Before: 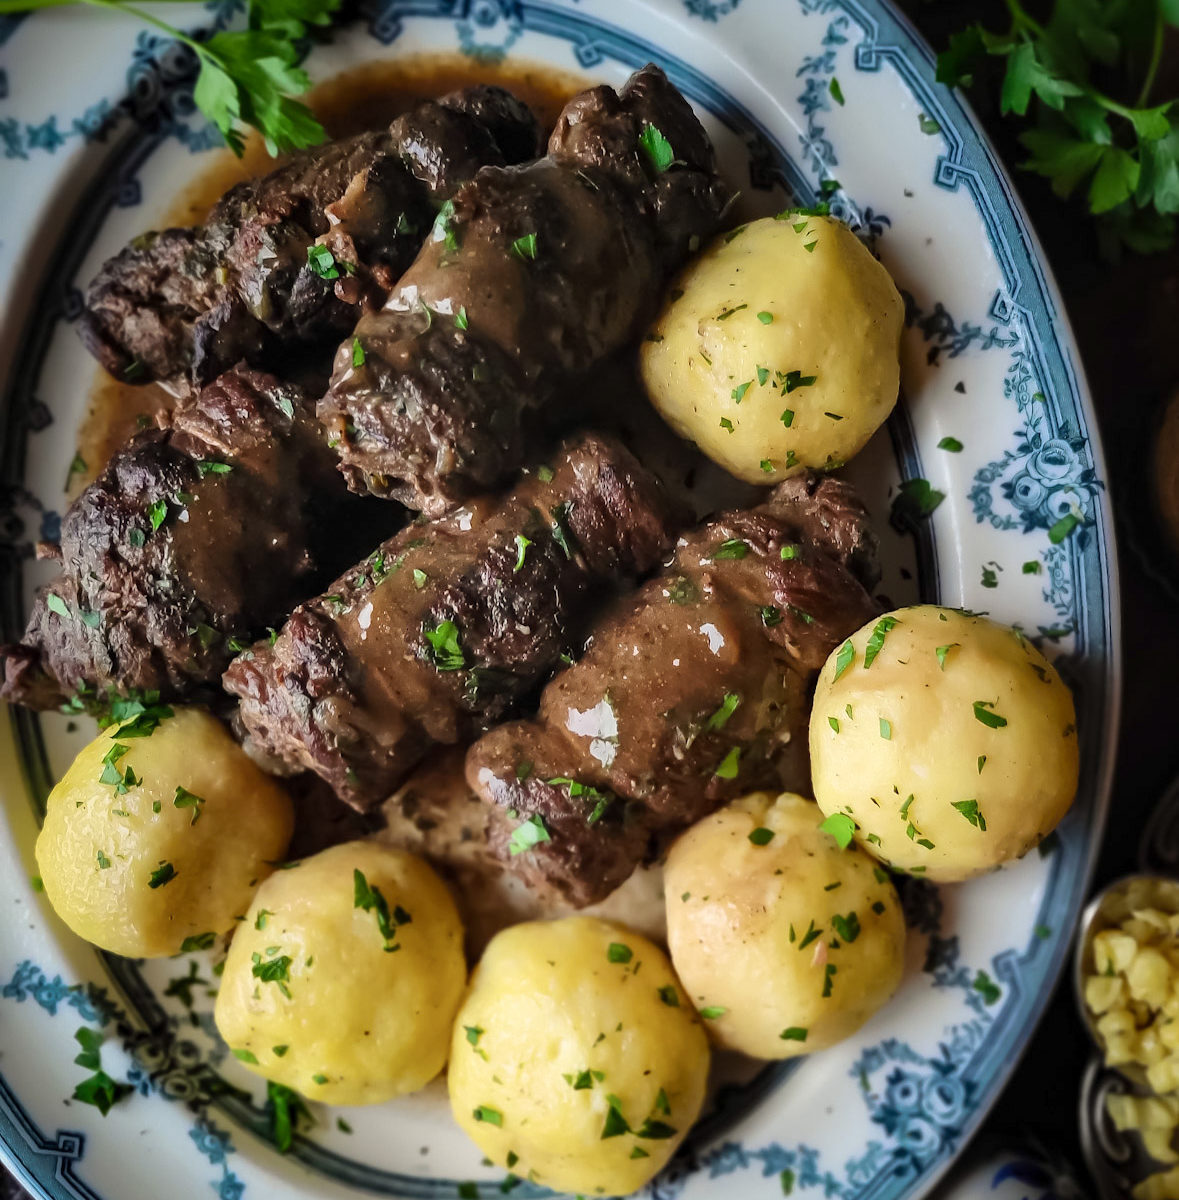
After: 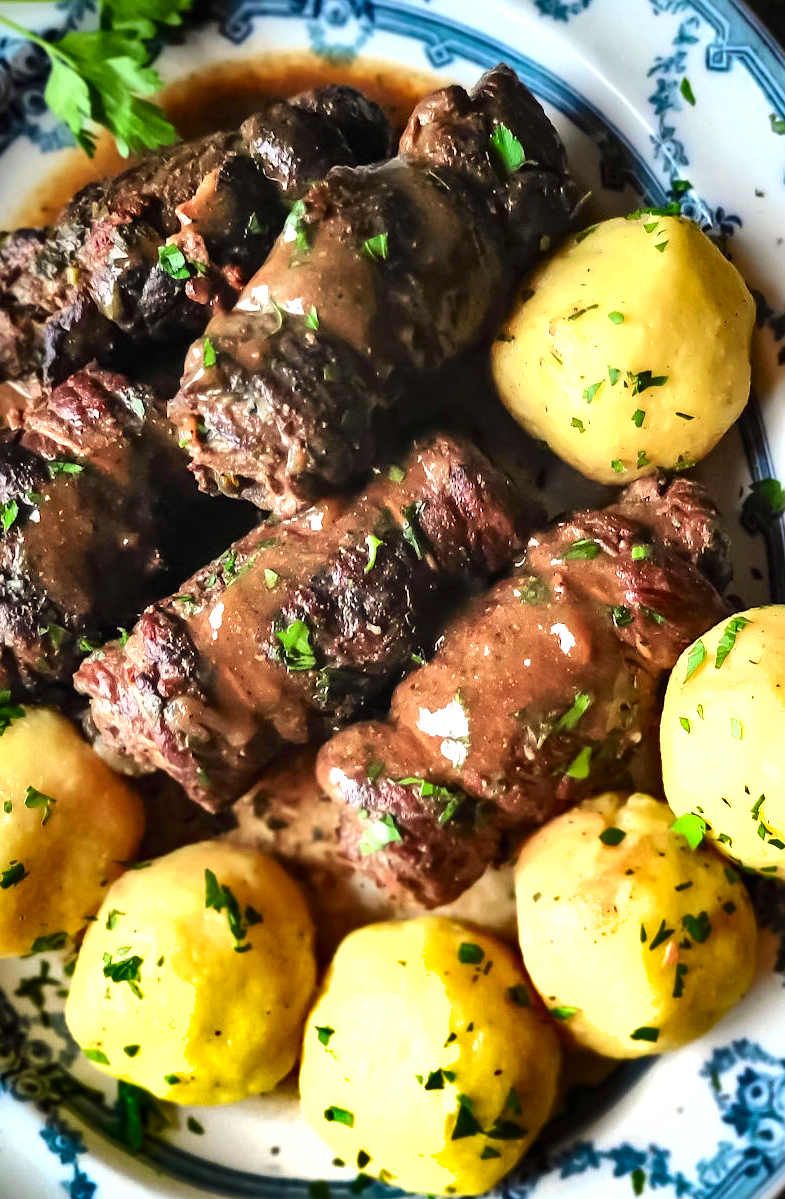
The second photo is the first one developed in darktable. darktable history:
shadows and highlights: shadows 20.91, highlights -82.73, soften with gaussian
exposure: black level correction 0, exposure 1.1 EV, compensate exposure bias true, compensate highlight preservation false
crop and rotate: left 12.673%, right 20.66%
tone curve: curves: ch0 [(0, 0.008) (0.046, 0.032) (0.151, 0.108) (0.367, 0.379) (0.496, 0.526) (0.771, 0.786) (0.857, 0.85) (1, 0.965)]; ch1 [(0, 0) (0.248, 0.252) (0.388, 0.383) (0.482, 0.478) (0.499, 0.499) (0.518, 0.518) (0.544, 0.552) (0.585, 0.617) (0.683, 0.735) (0.823, 0.894) (1, 1)]; ch2 [(0, 0) (0.302, 0.284) (0.427, 0.417) (0.473, 0.47) (0.503, 0.503) (0.523, 0.518) (0.55, 0.563) (0.624, 0.643) (0.753, 0.764) (1, 1)], color space Lab, independent channels, preserve colors none
